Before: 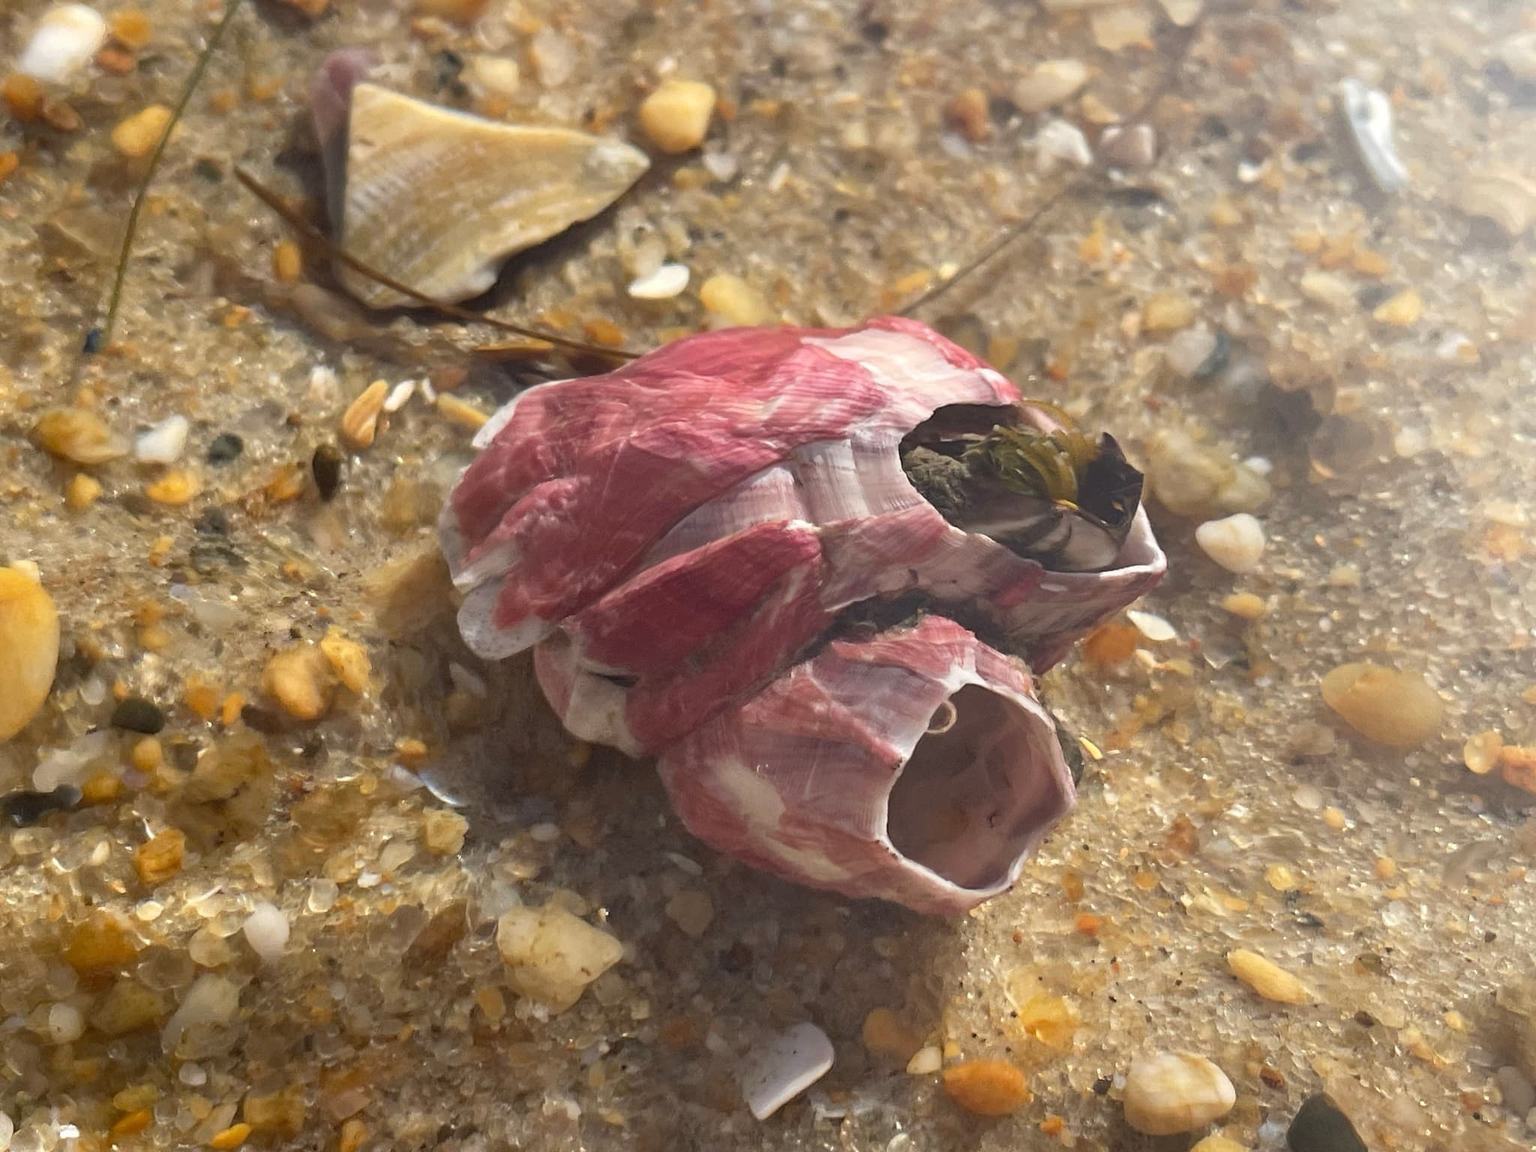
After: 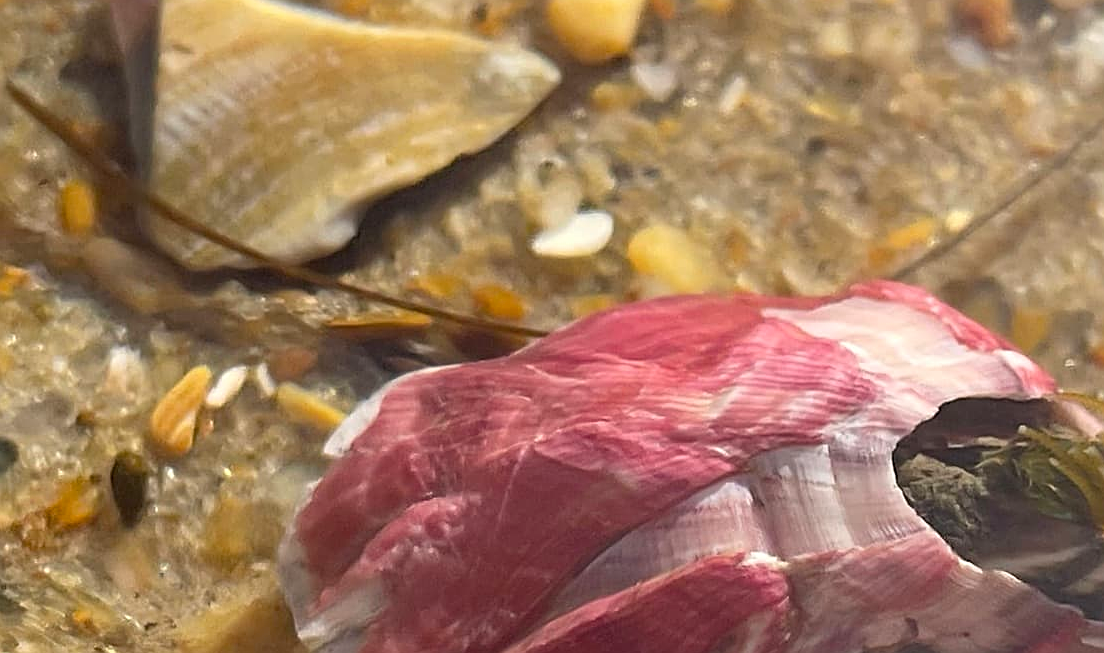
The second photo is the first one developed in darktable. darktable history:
crop: left 14.984%, top 9.194%, right 31.085%, bottom 48.259%
sharpen: on, module defaults
color balance rgb: perceptual saturation grading › global saturation 19.807%
